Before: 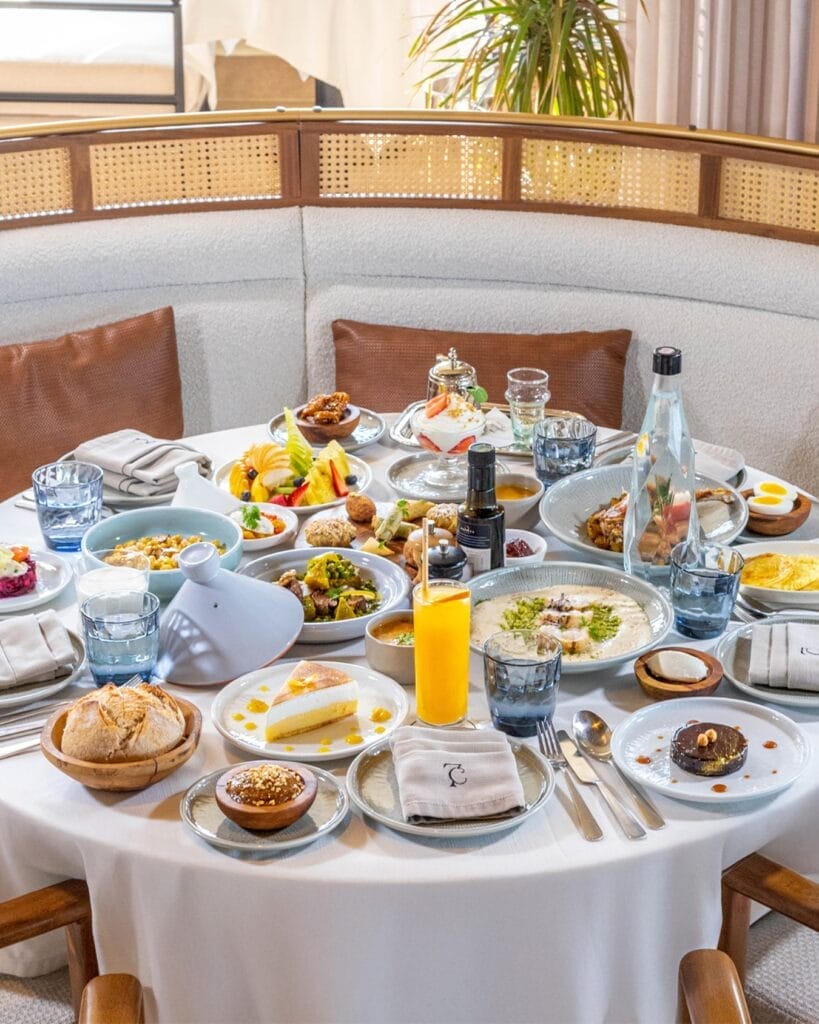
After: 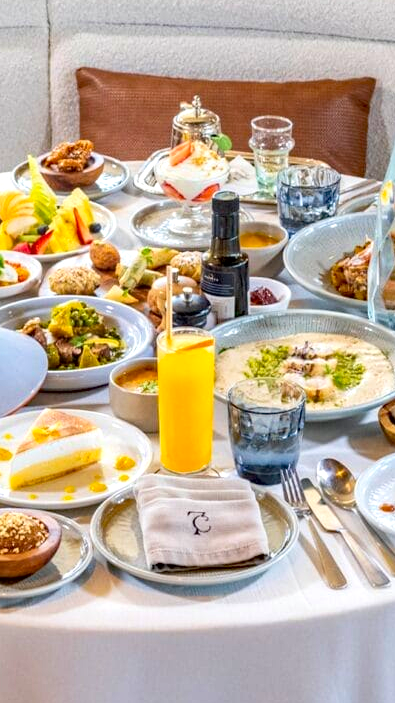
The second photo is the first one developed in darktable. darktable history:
contrast brightness saturation: contrast 0.1, brightness 0.03, saturation 0.09
haze removal: strength 0.29, distance 0.25, compatibility mode true, adaptive false
crop: left 31.379%, top 24.658%, right 20.326%, bottom 6.628%
velvia: strength 10%
exposure: exposure 0.217 EV, compensate highlight preservation false
